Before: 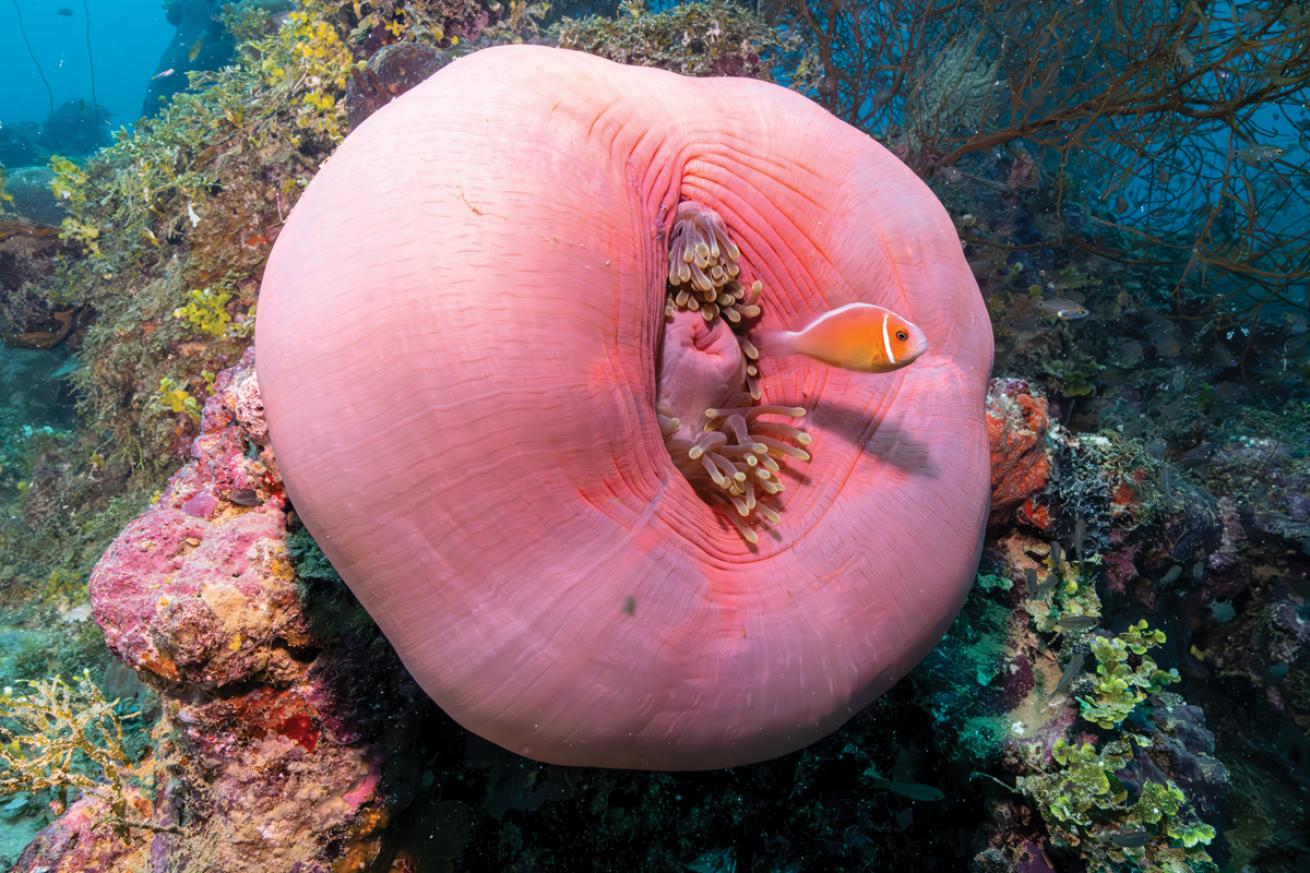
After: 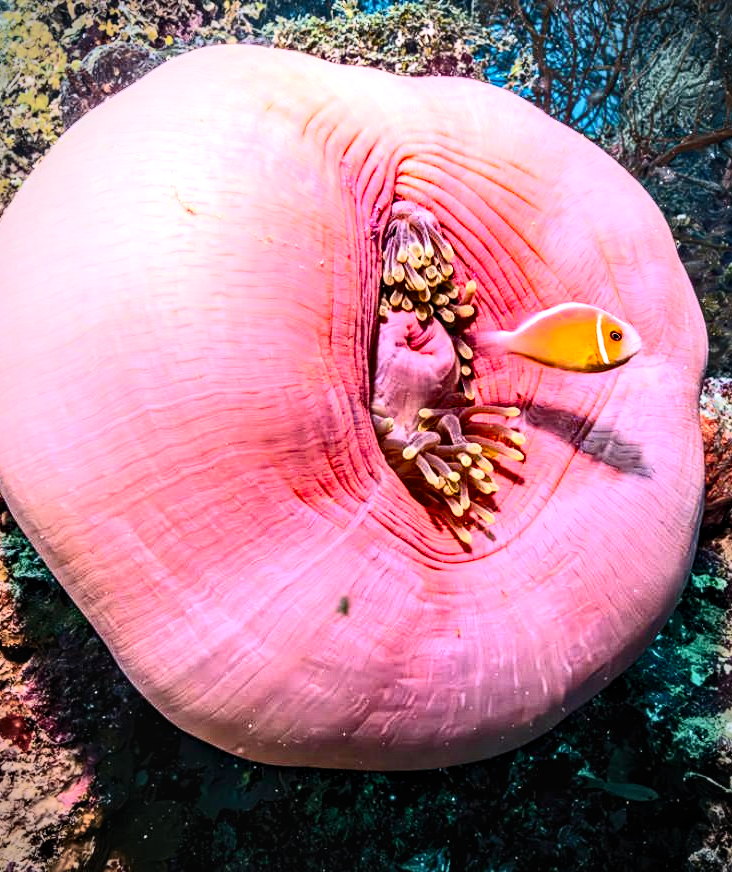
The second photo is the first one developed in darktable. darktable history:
contrast equalizer: octaves 7, y [[0.506, 0.531, 0.562, 0.606, 0.638, 0.669], [0.5 ×6], [0.5 ×6], [0 ×6], [0 ×6]]
contrast brightness saturation: contrast 0.38, brightness 0.114
crop: left 21.898%, right 22.169%, bottom 0.015%
vignetting: automatic ratio true
color balance rgb: highlights gain › chroma 0.232%, highlights gain › hue 331.49°, linear chroma grading › global chroma 20.006%, perceptual saturation grading › global saturation 25.097%
local contrast: detail 130%
exposure: black level correction 0, exposure 0.591 EV, compensate exposure bias true, compensate highlight preservation false
